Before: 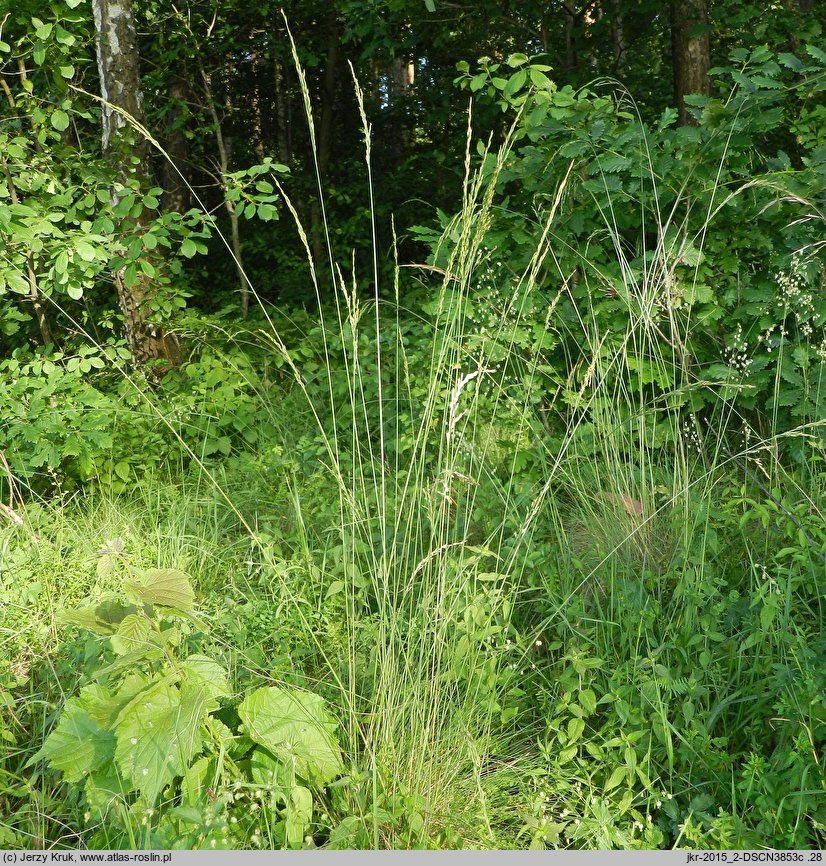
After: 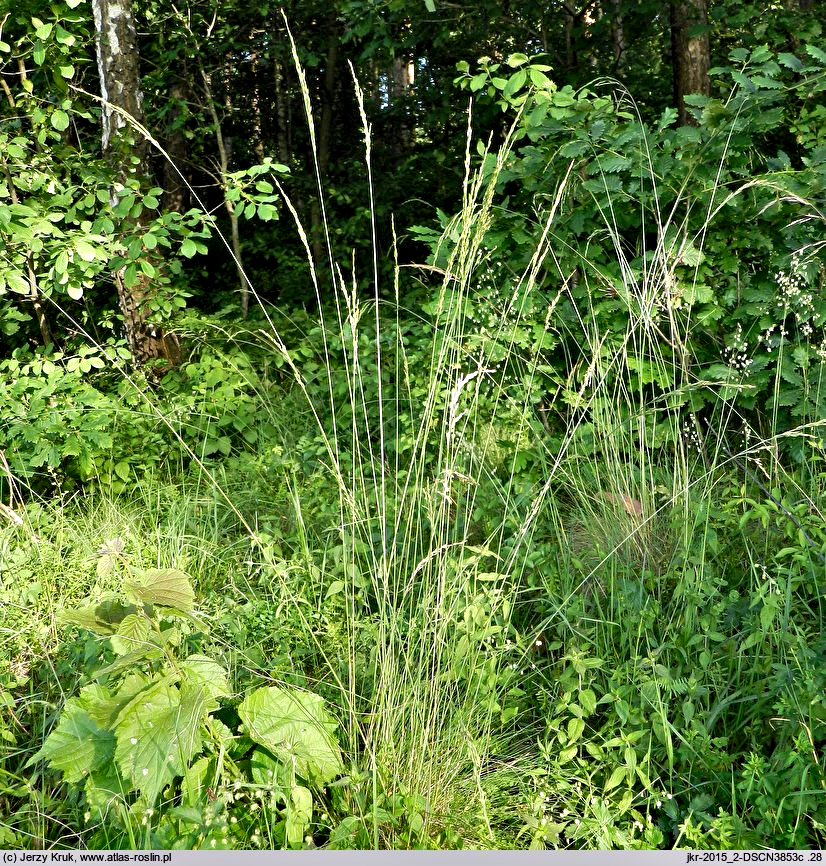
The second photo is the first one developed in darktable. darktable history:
contrast equalizer: octaves 7, y [[0.6 ×6], [0.55 ×6], [0 ×6], [0 ×6], [0 ×6]]
shadows and highlights: radius 126.76, shadows 30.32, highlights -30.94, low approximation 0.01, soften with gaussian
